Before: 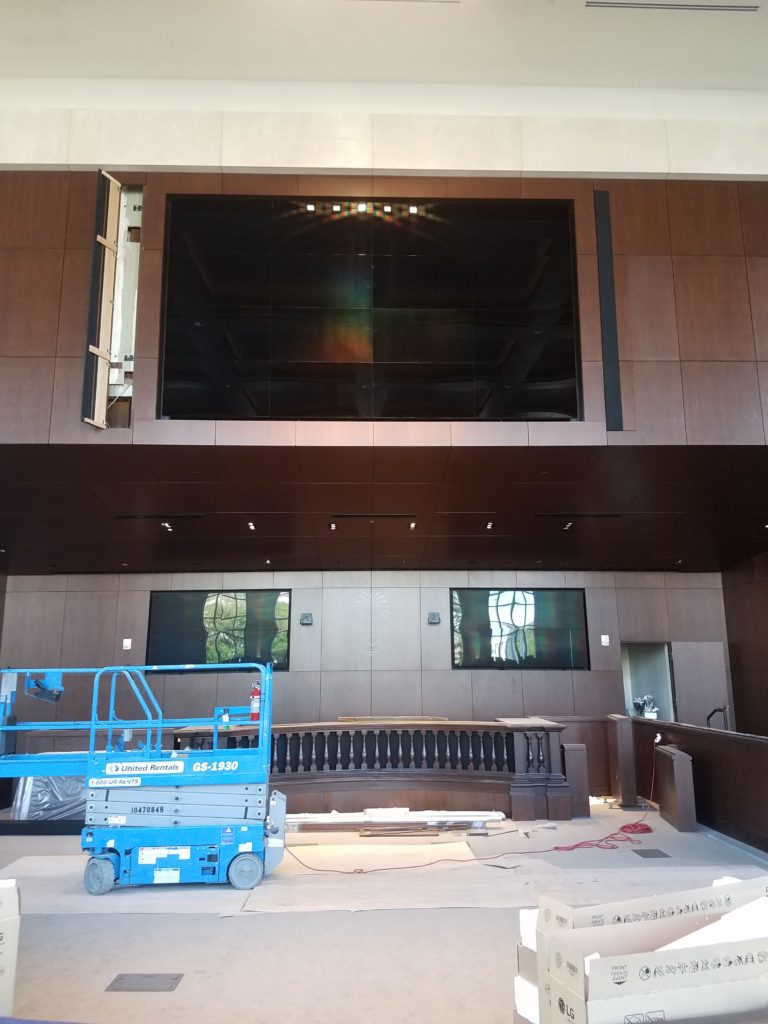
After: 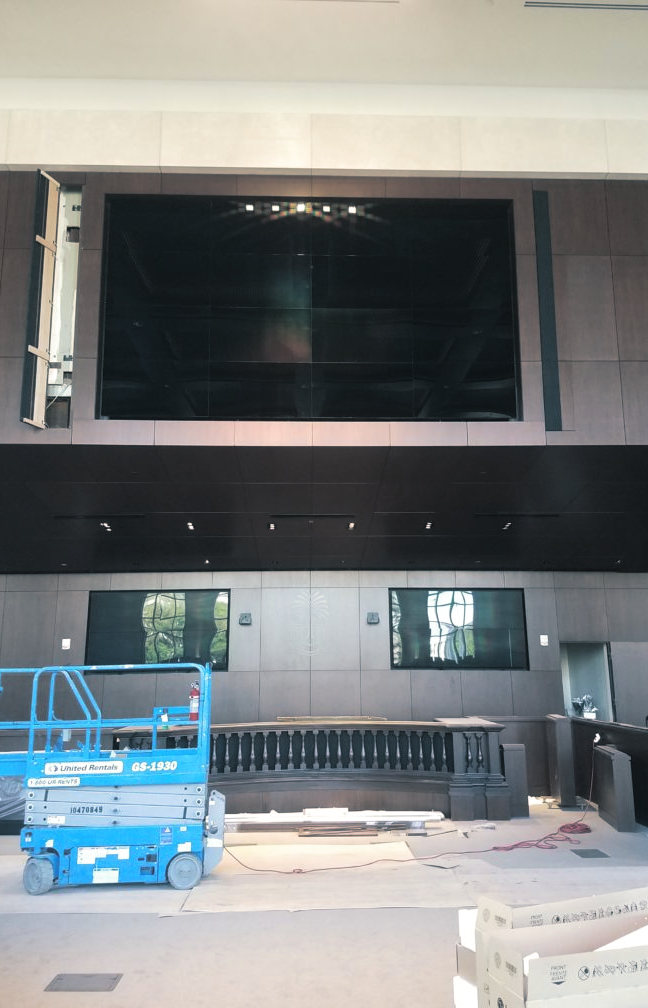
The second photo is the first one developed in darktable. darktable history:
exposure: black level correction -0.003, exposure 0.04 EV, compensate highlight preservation false
split-toning: shadows › hue 205.2°, shadows › saturation 0.29, highlights › hue 50.4°, highlights › saturation 0.38, balance -49.9
crop: left 8.026%, right 7.374%
